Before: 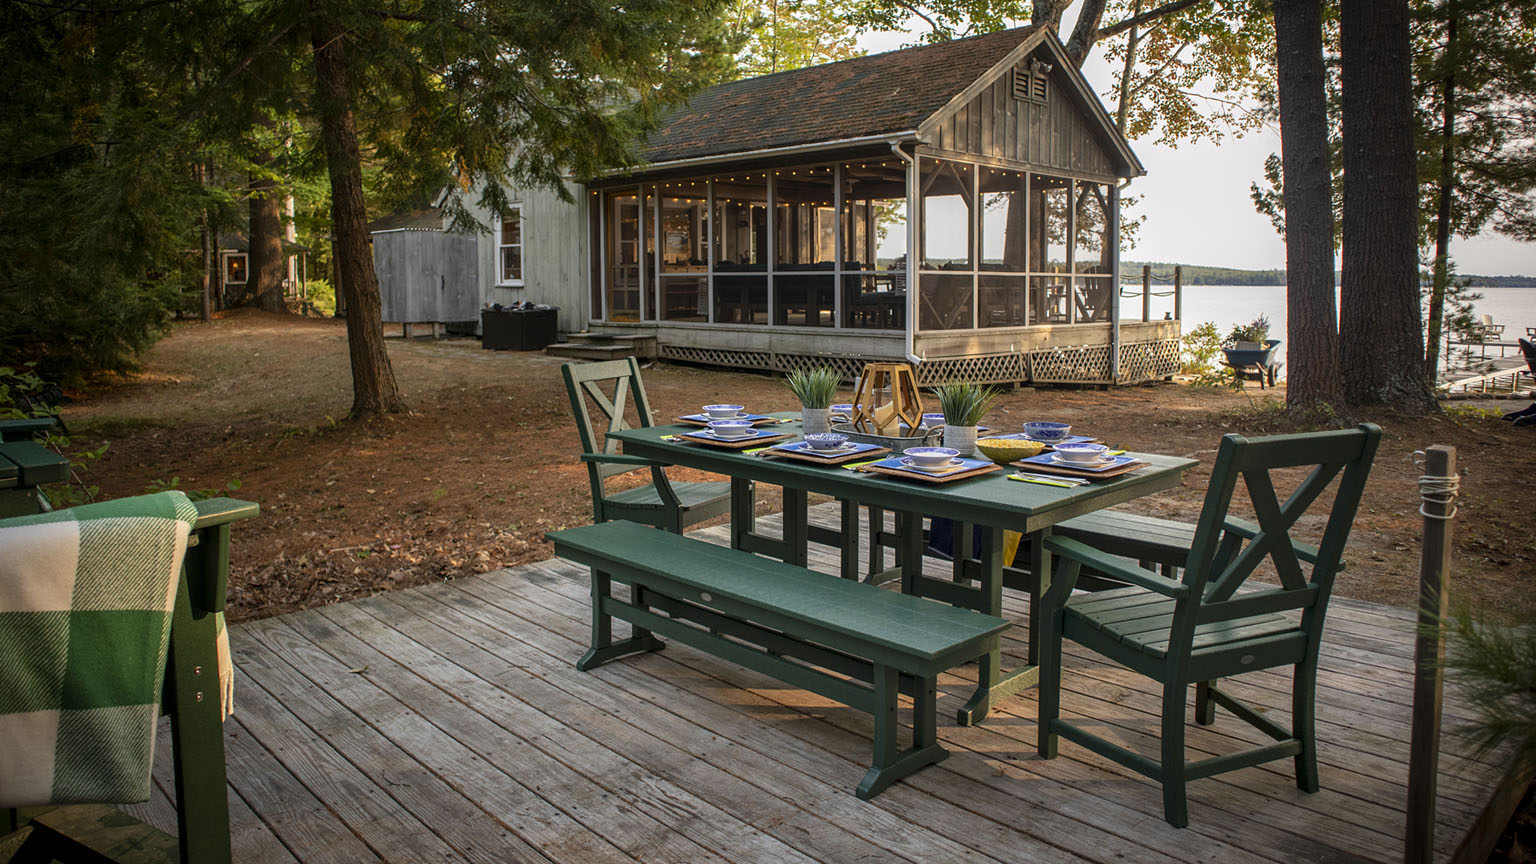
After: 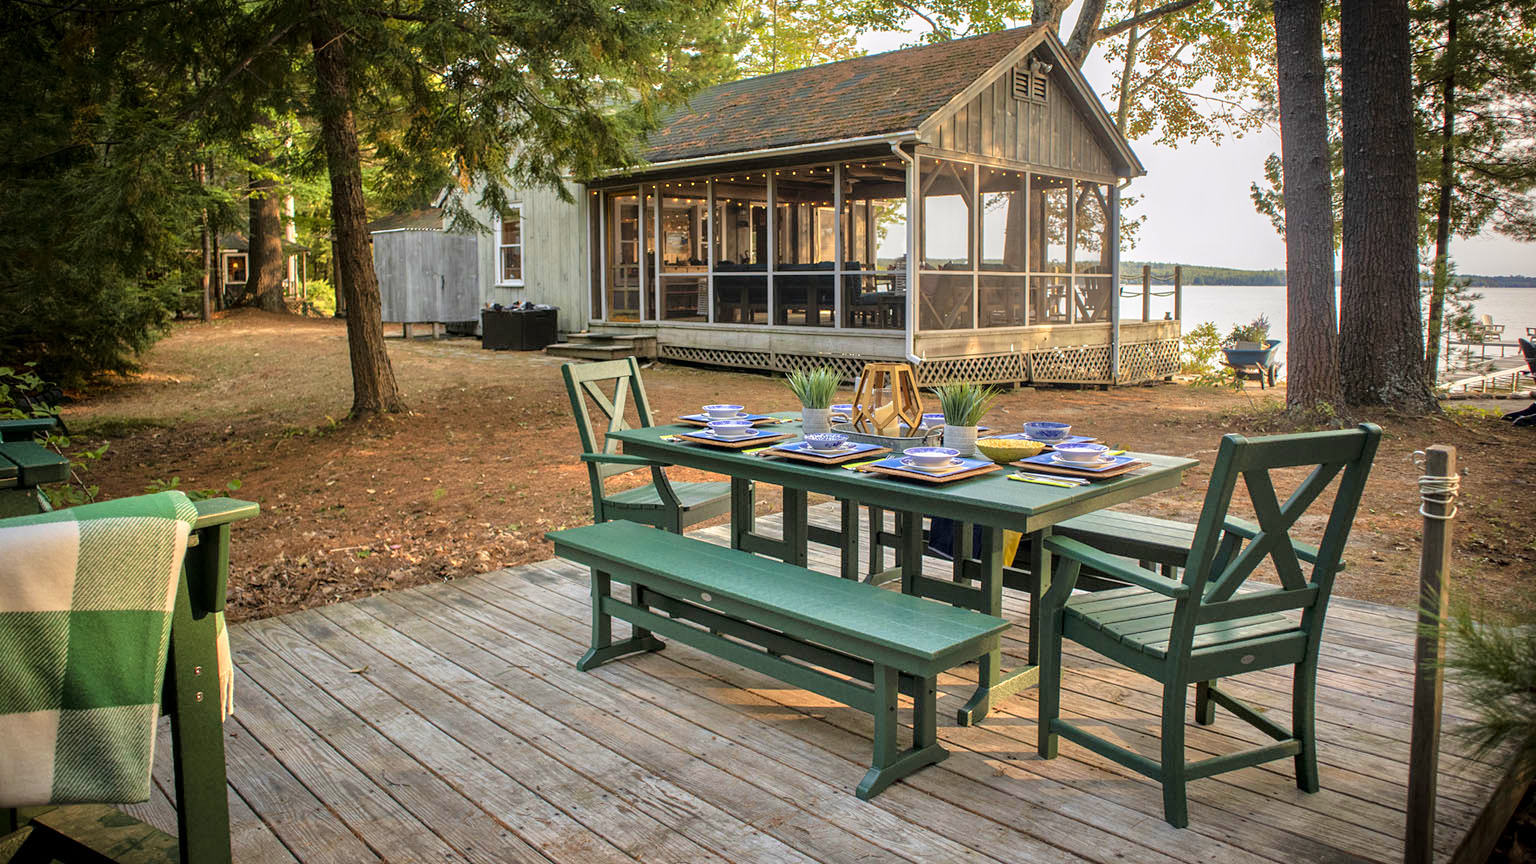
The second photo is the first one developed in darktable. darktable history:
velvia: on, module defaults
tone equalizer: -7 EV 0.15 EV, -6 EV 0.6 EV, -5 EV 1.15 EV, -4 EV 1.33 EV, -3 EV 1.15 EV, -2 EV 0.6 EV, -1 EV 0.15 EV, mask exposure compensation -0.5 EV
